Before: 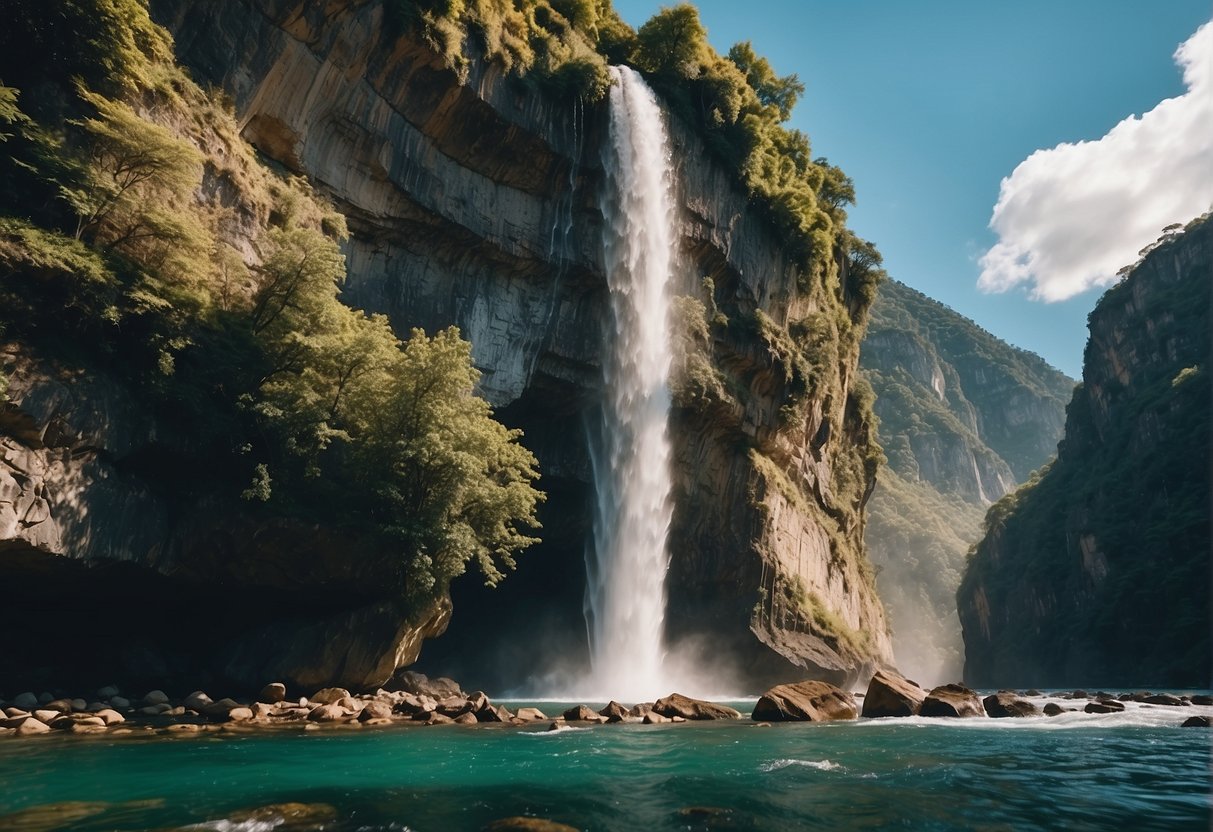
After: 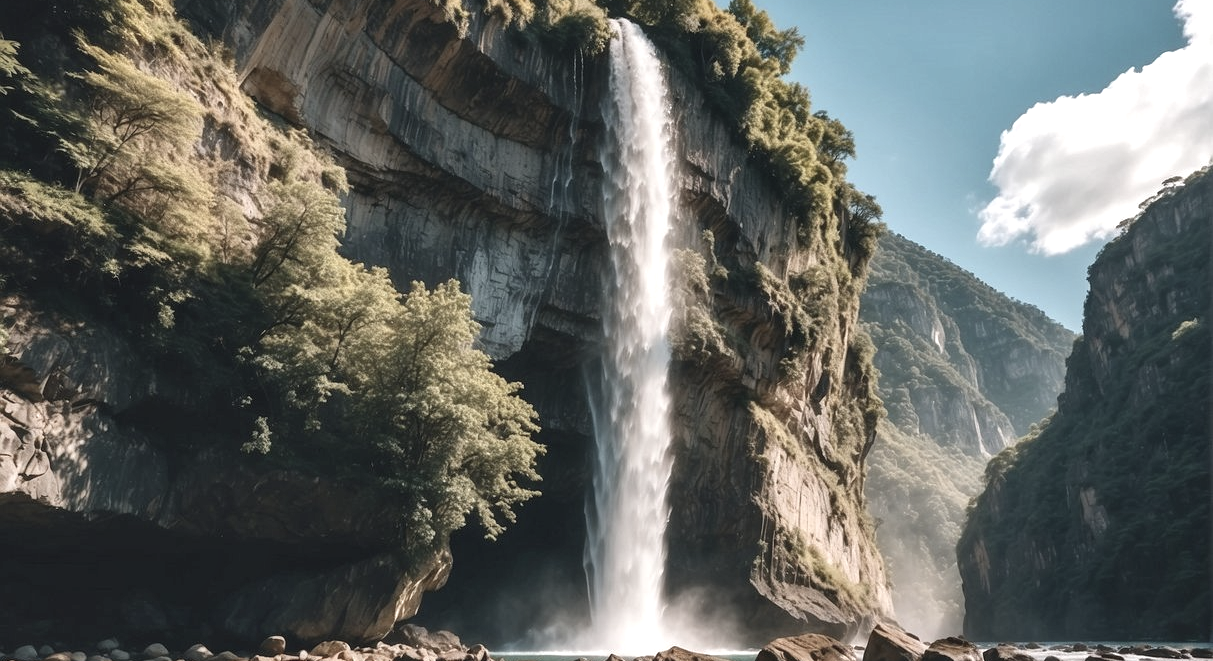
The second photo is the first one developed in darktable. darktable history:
shadows and highlights: shadows 37.42, highlights -27.69, soften with gaussian
exposure: black level correction 0, exposure 0.5 EV, compensate exposure bias true, compensate highlight preservation false
crop and rotate: top 5.667%, bottom 14.769%
contrast brightness saturation: contrast -0.053, saturation -0.403
local contrast: on, module defaults
